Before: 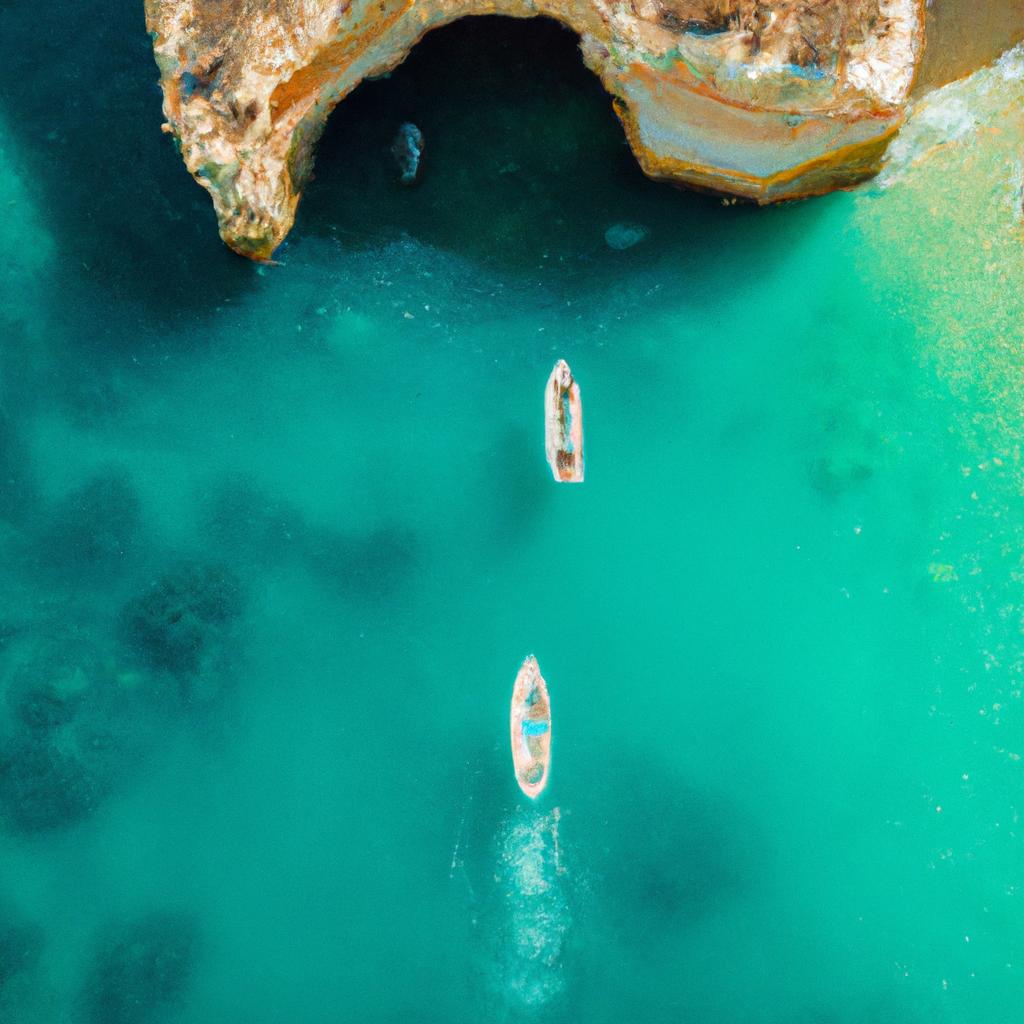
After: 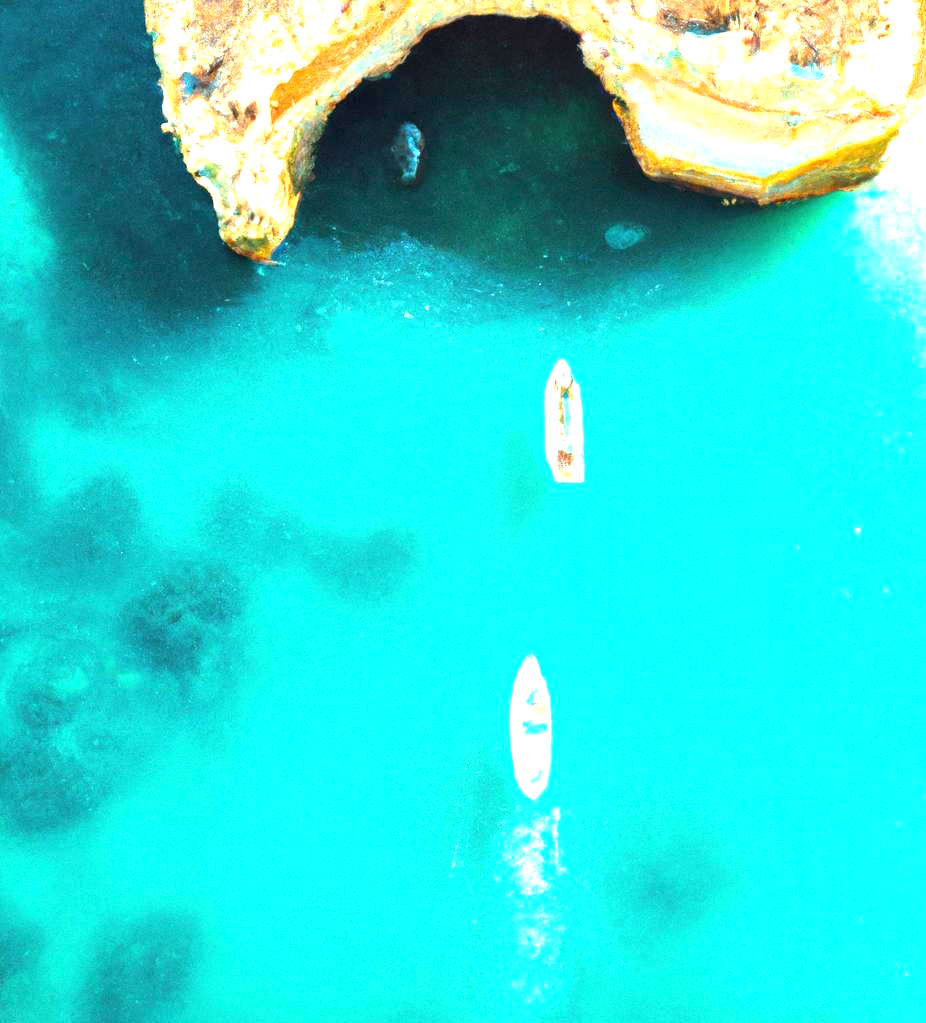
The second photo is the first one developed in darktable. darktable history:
crop: right 9.499%, bottom 0.03%
exposure: black level correction 0, exposure 1.919 EV, compensate highlight preservation false
